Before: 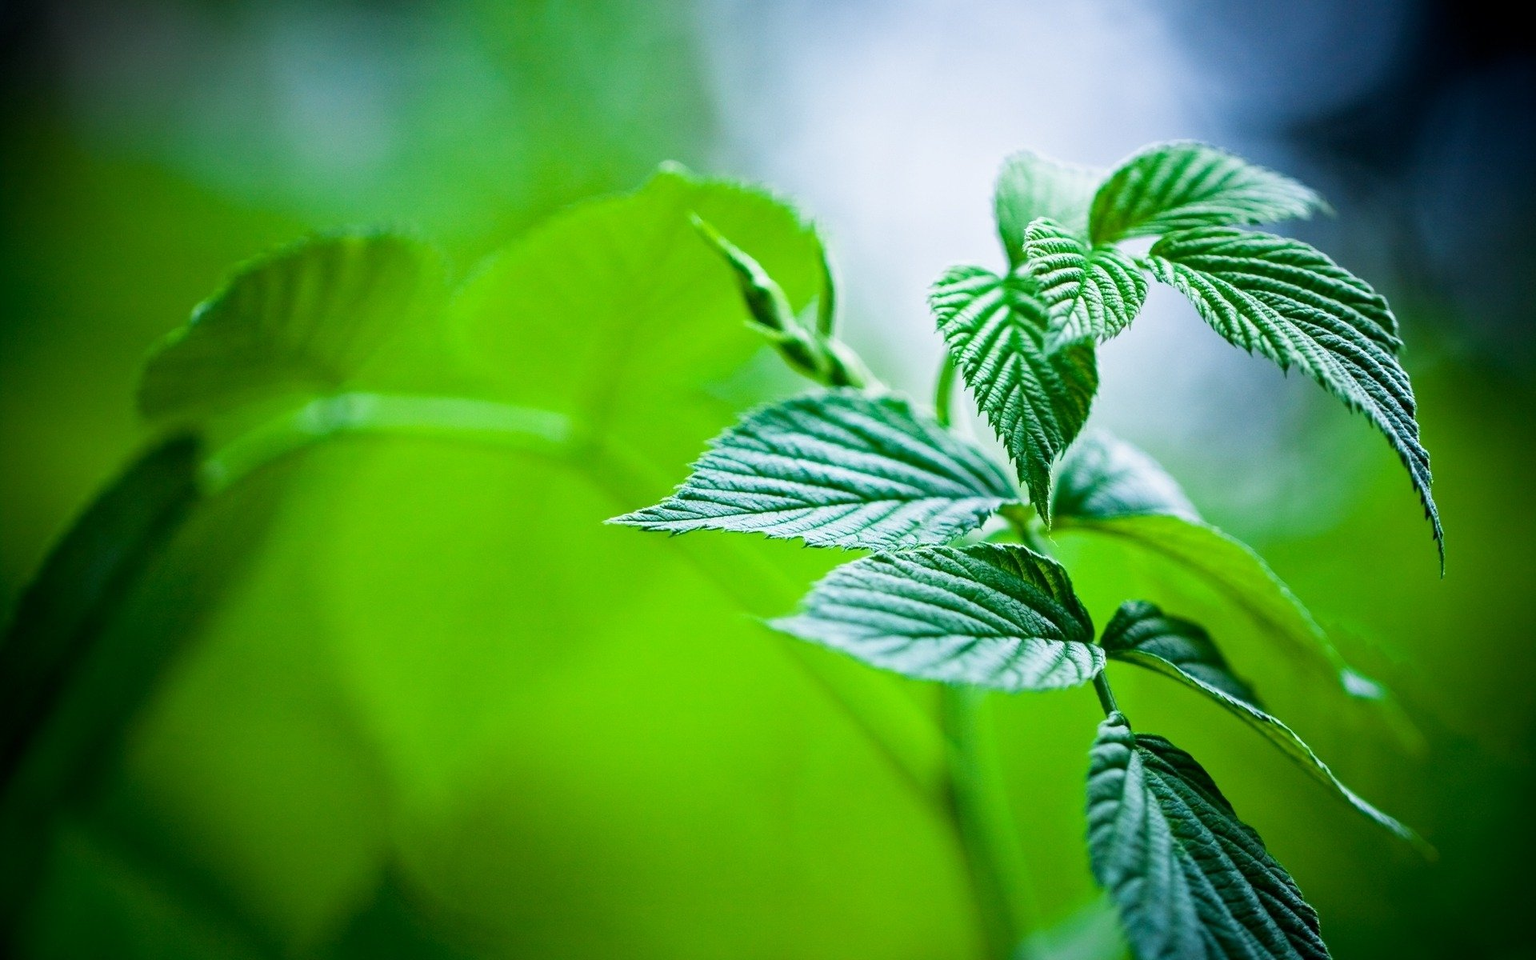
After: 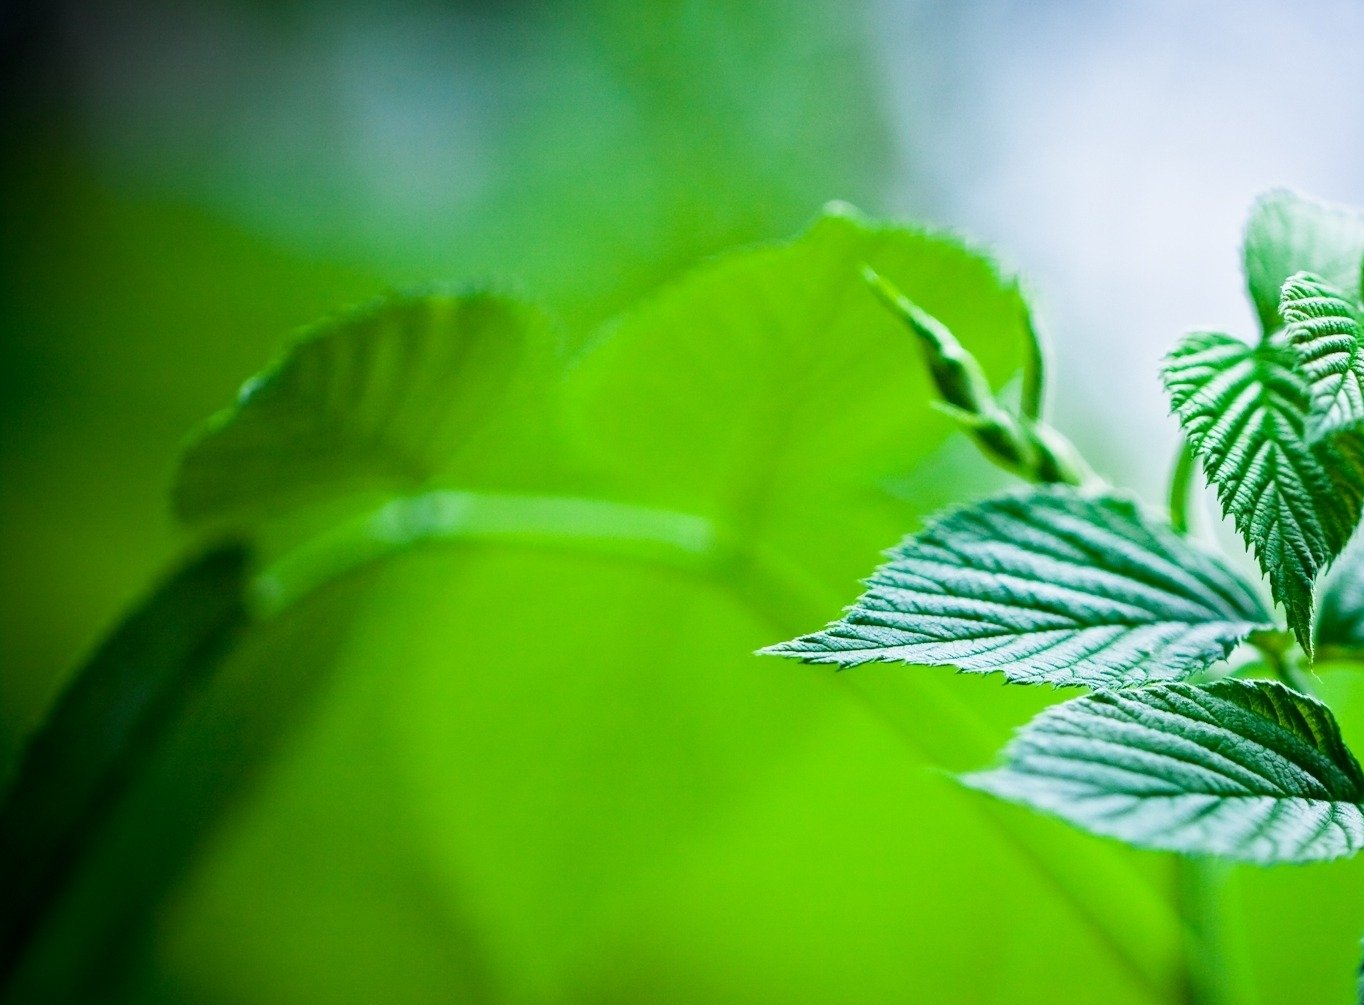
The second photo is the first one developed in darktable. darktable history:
crop: right 28.928%, bottom 16.19%
